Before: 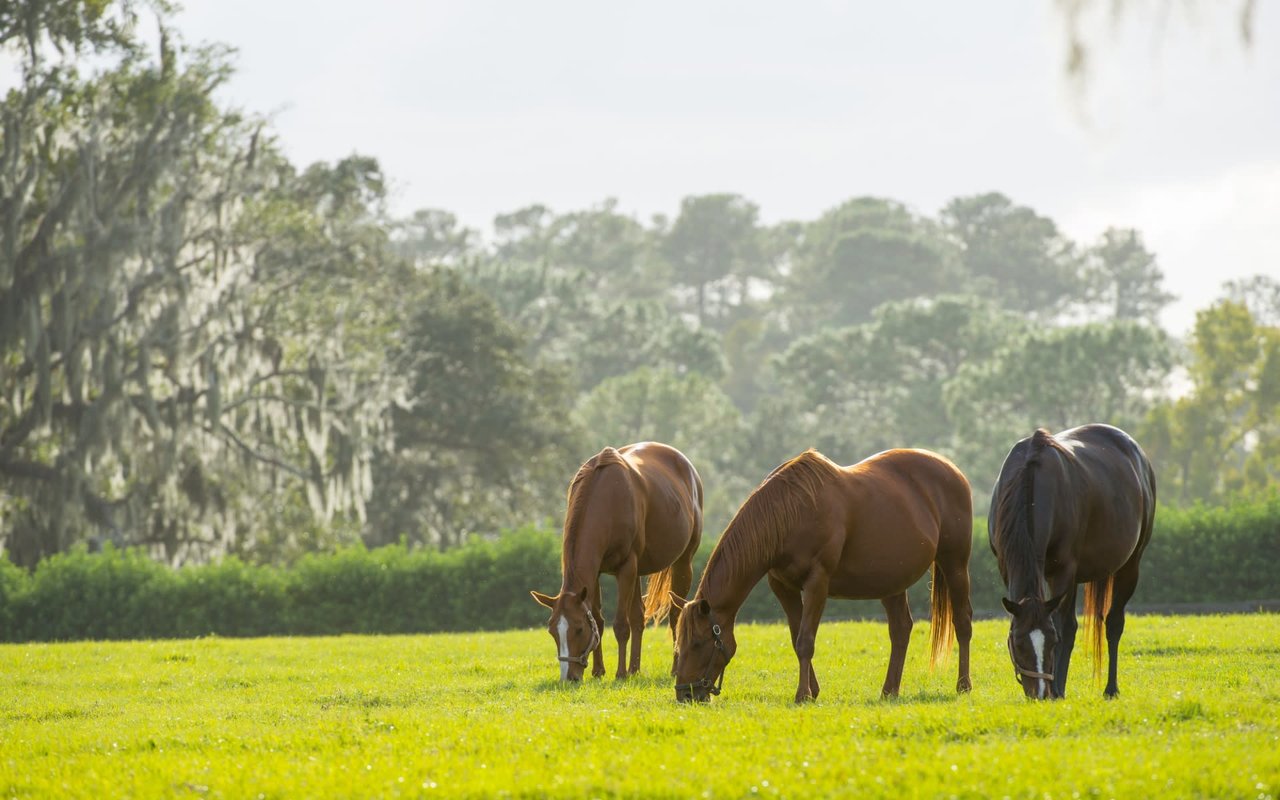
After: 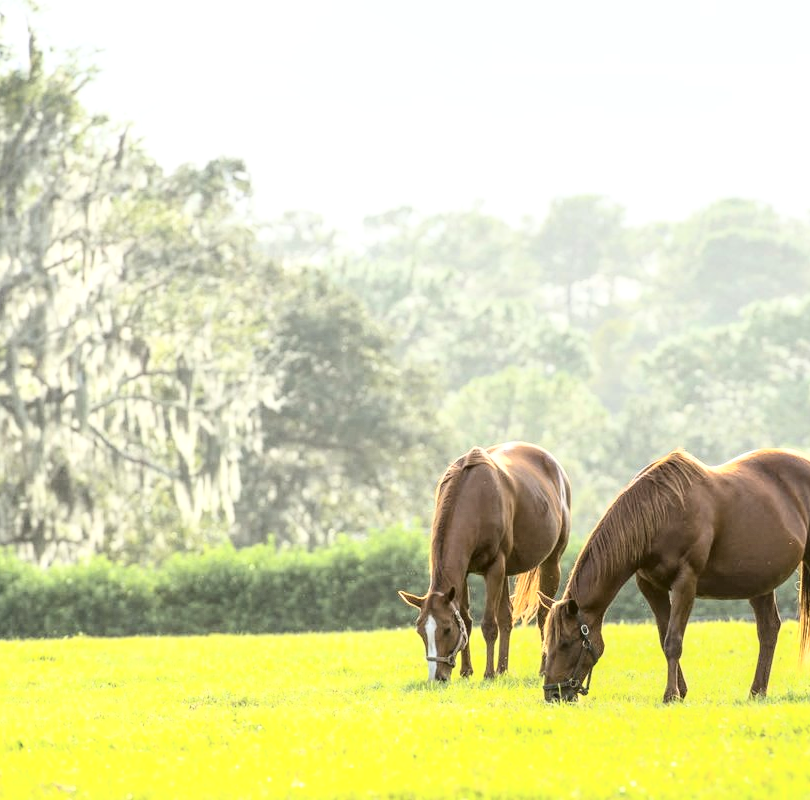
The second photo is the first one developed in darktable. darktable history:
local contrast: on, module defaults
crop: left 10.383%, right 26.291%
tone curve: curves: ch0 [(0, 0.026) (0.155, 0.133) (0.272, 0.34) (0.434, 0.625) (0.676, 0.871) (0.994, 0.955)], color space Lab, independent channels, preserve colors none
shadows and highlights: shadows -8.44, white point adjustment 1.41, highlights 10.69
levels: mode automatic, levels [0.044, 0.475, 0.791]
